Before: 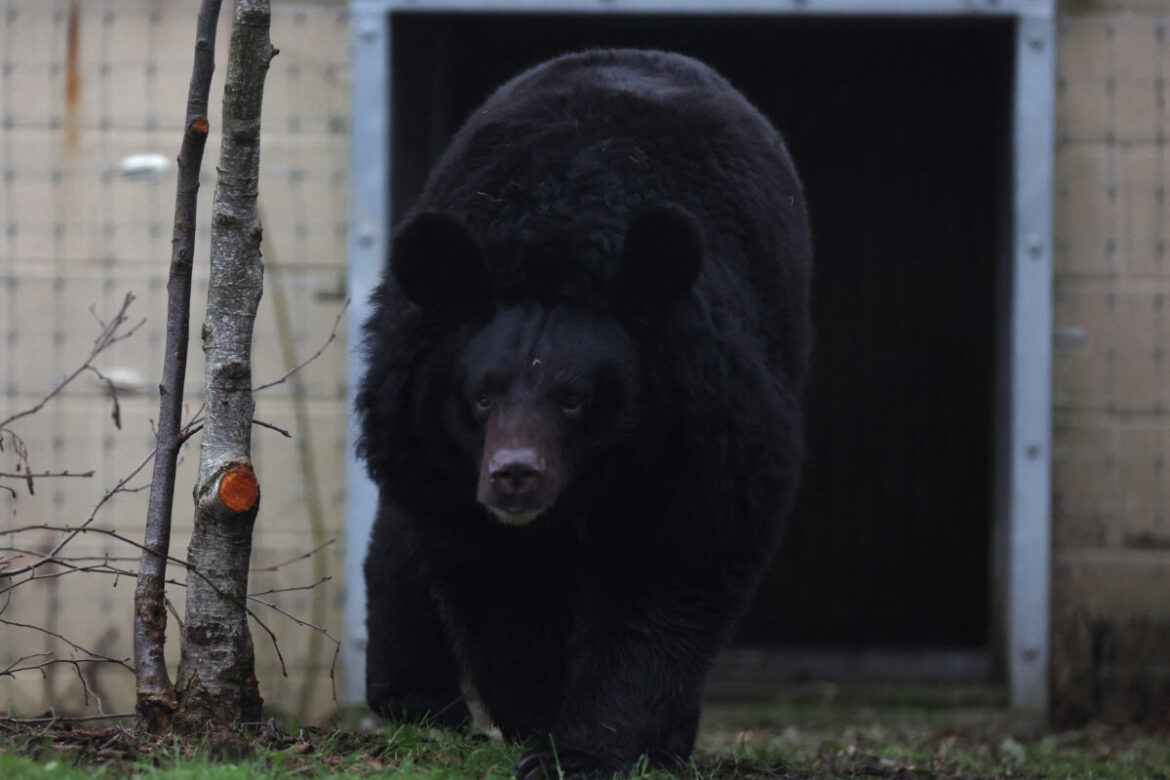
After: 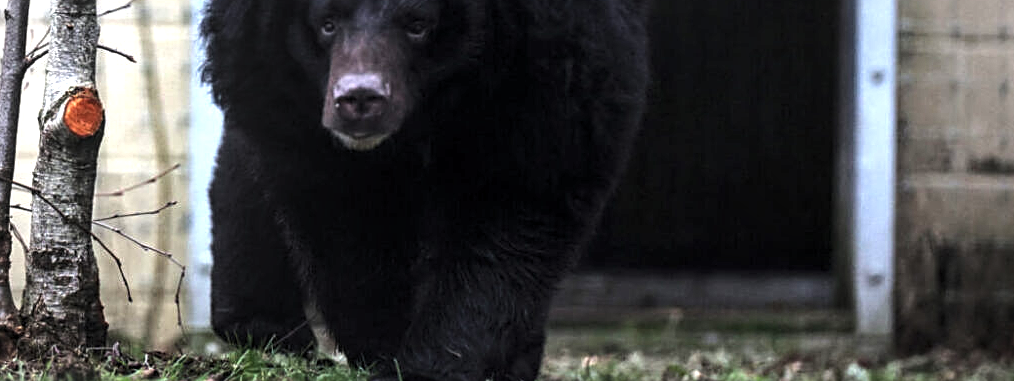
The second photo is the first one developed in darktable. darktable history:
tone equalizer: -8 EV -0.75 EV, -7 EV -0.7 EV, -6 EV -0.6 EV, -5 EV -0.4 EV, -3 EV 0.4 EV, -2 EV 0.6 EV, -1 EV 0.7 EV, +0 EV 0.75 EV, edges refinement/feathering 500, mask exposure compensation -1.57 EV, preserve details no
color balance rgb: global vibrance -1%, saturation formula JzAzBz (2021)
levels: levels [0.026, 0.507, 0.987]
local contrast: on, module defaults
exposure: black level correction 0, exposure 1.198 EV, compensate exposure bias true, compensate highlight preservation false
sharpen: on, module defaults
vignetting: fall-off radius 60.92%
crop and rotate: left 13.306%, top 48.129%, bottom 2.928%
